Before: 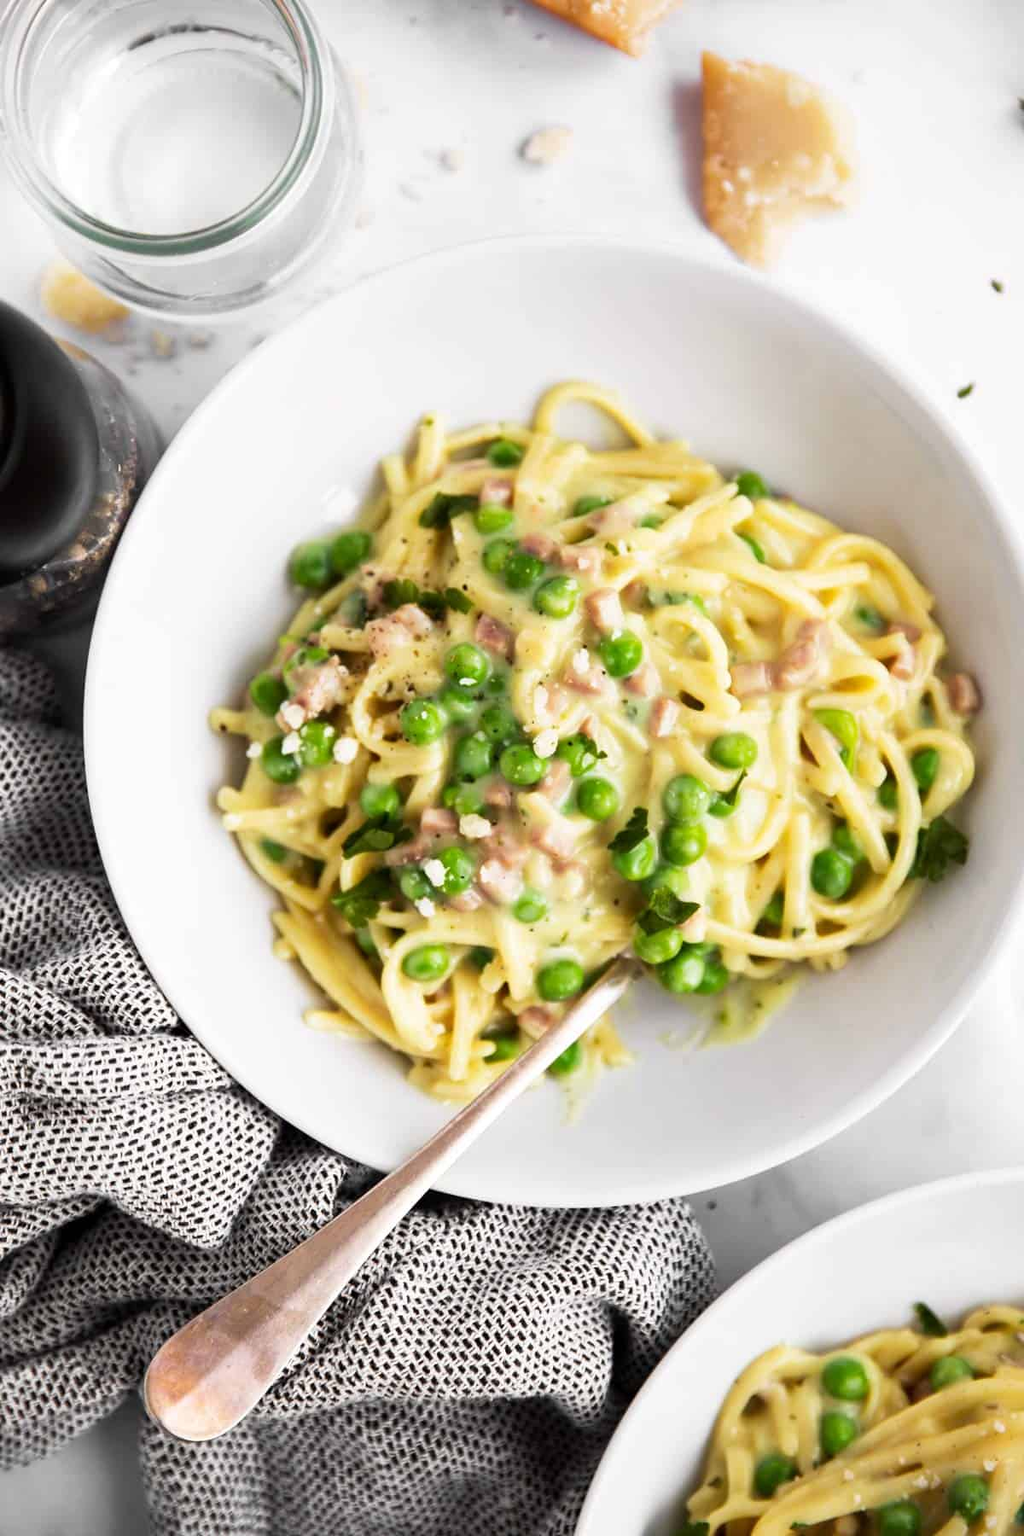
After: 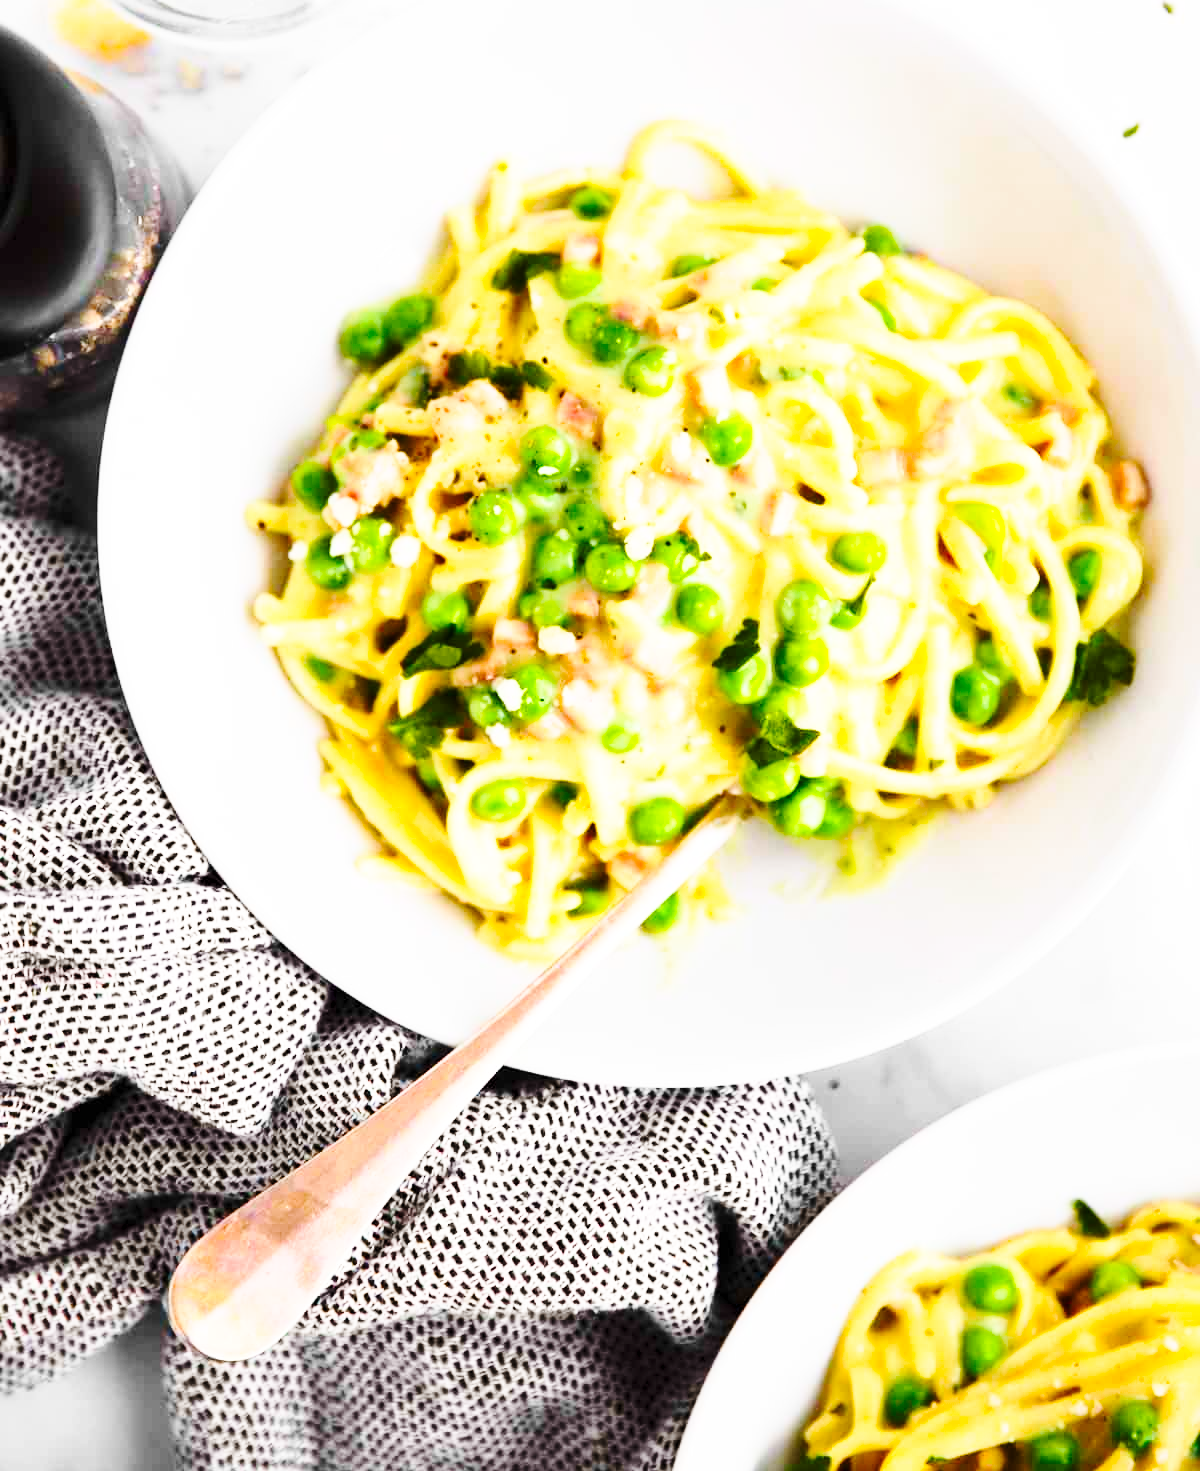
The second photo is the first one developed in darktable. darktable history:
crop and rotate: top 18.263%
base curve: curves: ch0 [(0, 0) (0.028, 0.03) (0.121, 0.232) (0.46, 0.748) (0.859, 0.968) (1, 1)], preserve colors none
contrast brightness saturation: contrast 0.204, brightness 0.141, saturation 0.148
color balance rgb: perceptual saturation grading › global saturation 34.858%, perceptual saturation grading › highlights -29.966%, perceptual saturation grading › shadows 35.28%
